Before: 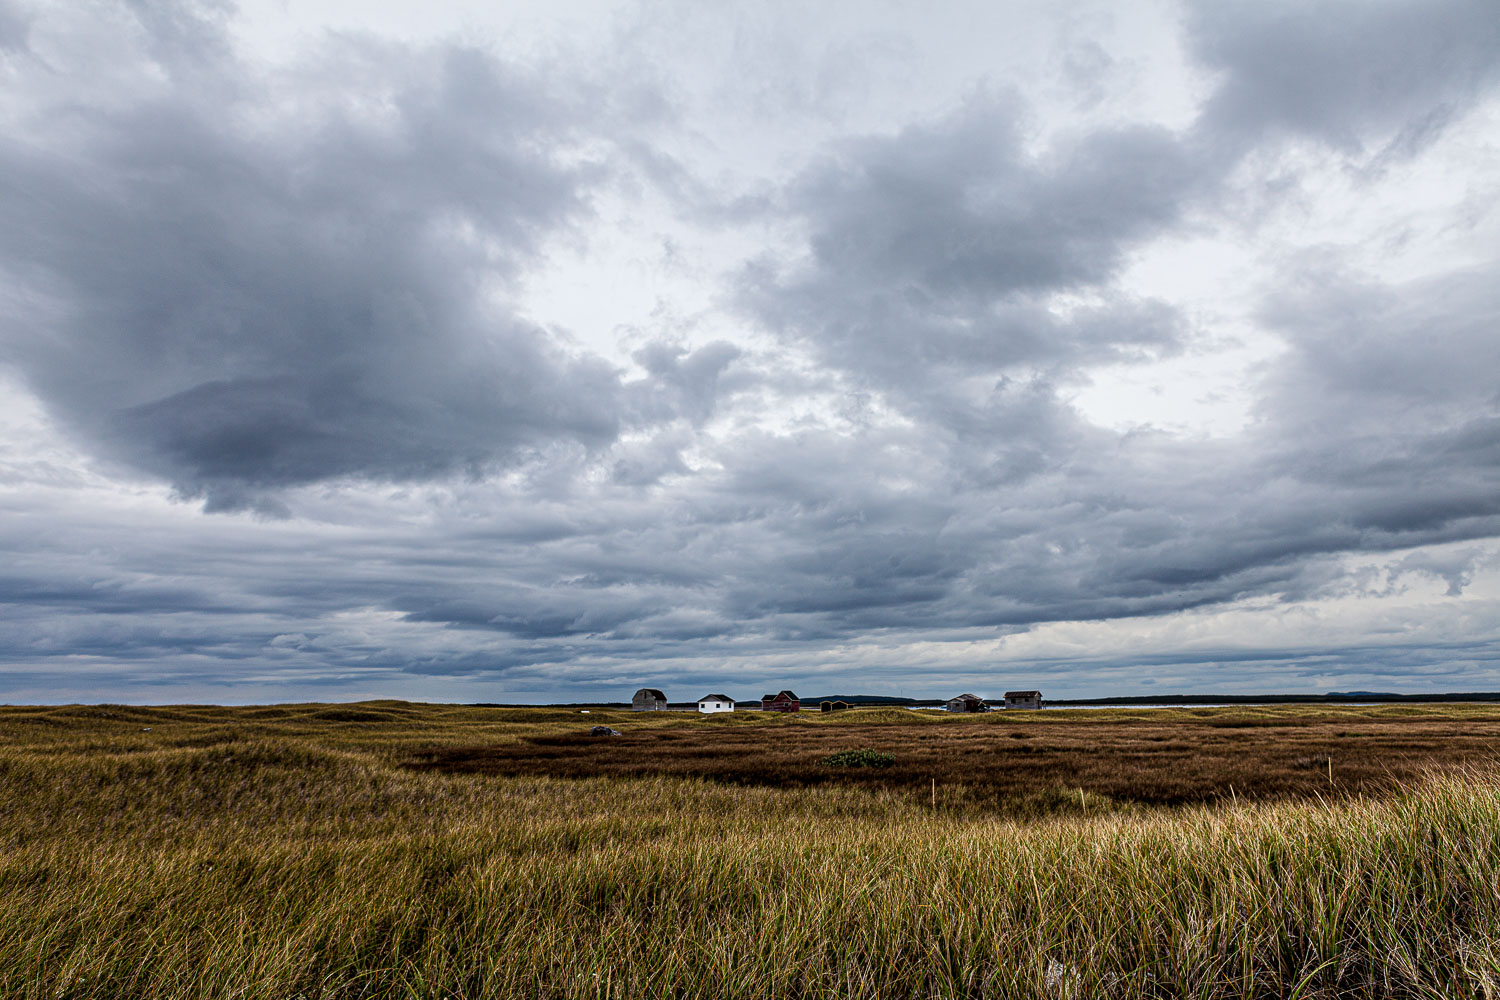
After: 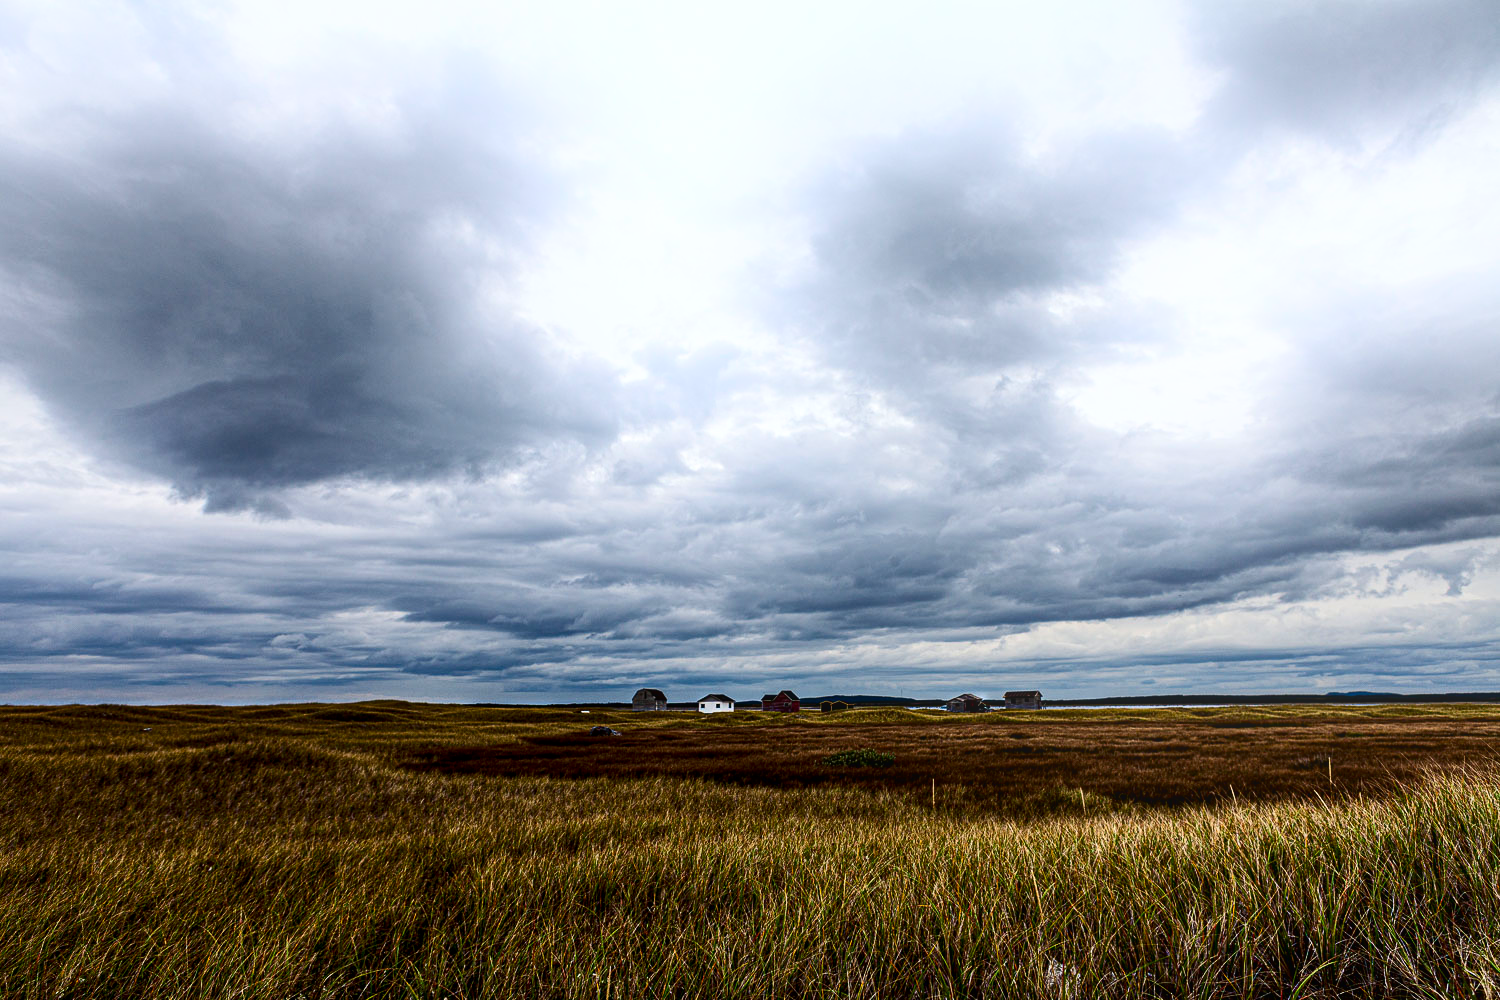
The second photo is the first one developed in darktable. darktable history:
bloom: on, module defaults
contrast brightness saturation: contrast 0.19, brightness -0.11, saturation 0.21
local contrast: highlights 100%, shadows 100%, detail 120%, midtone range 0.2
